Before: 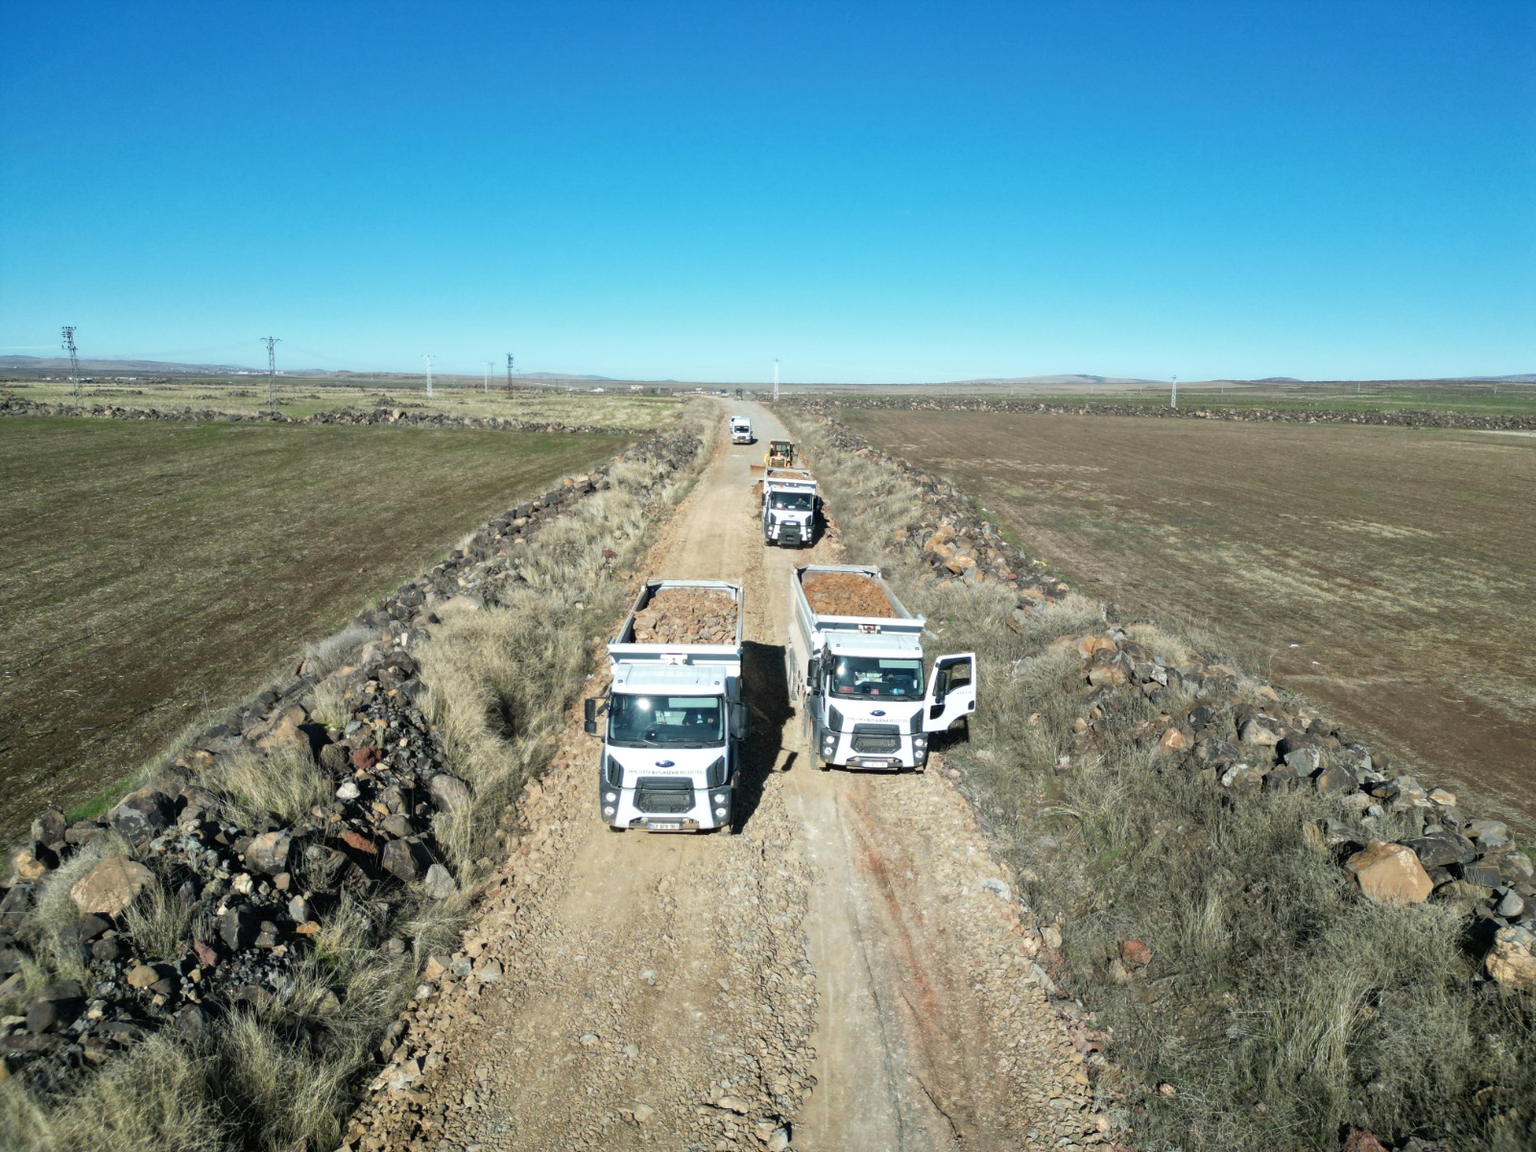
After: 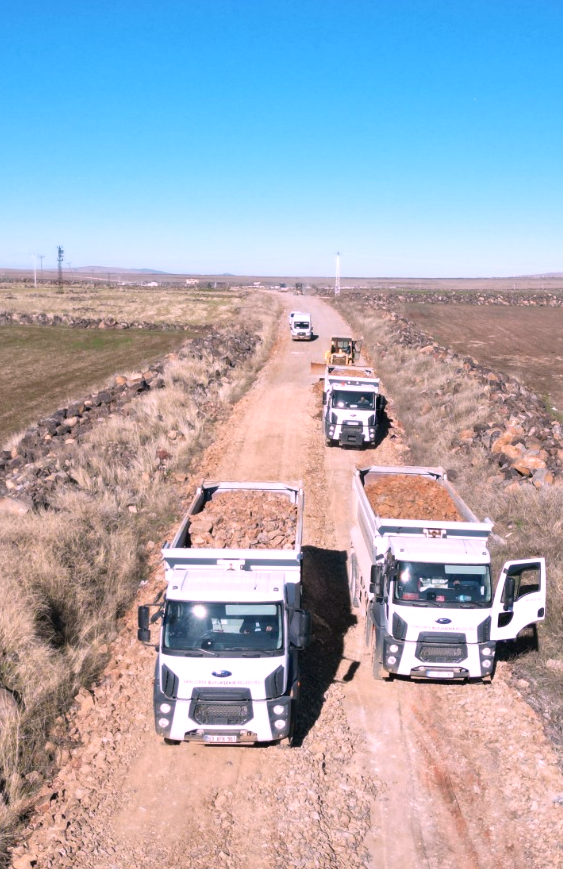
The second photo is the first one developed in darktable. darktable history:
white balance: red 1.188, blue 1.11
crop and rotate: left 29.476%, top 10.214%, right 35.32%, bottom 17.333%
